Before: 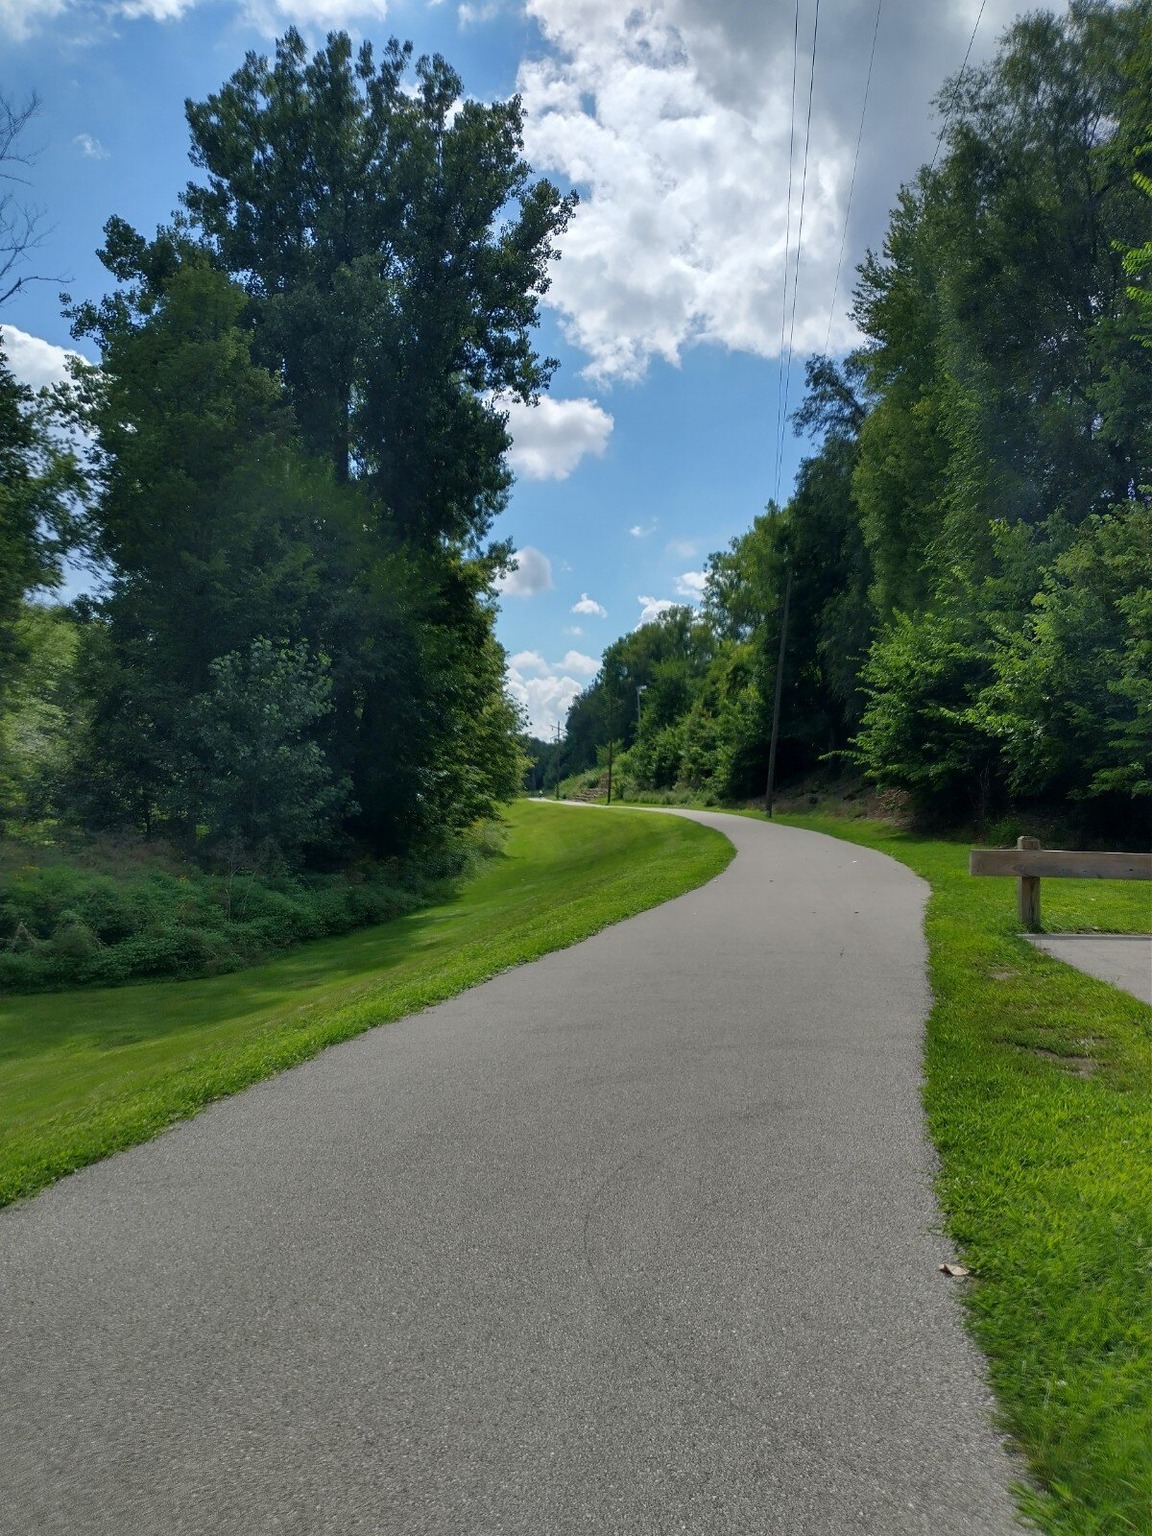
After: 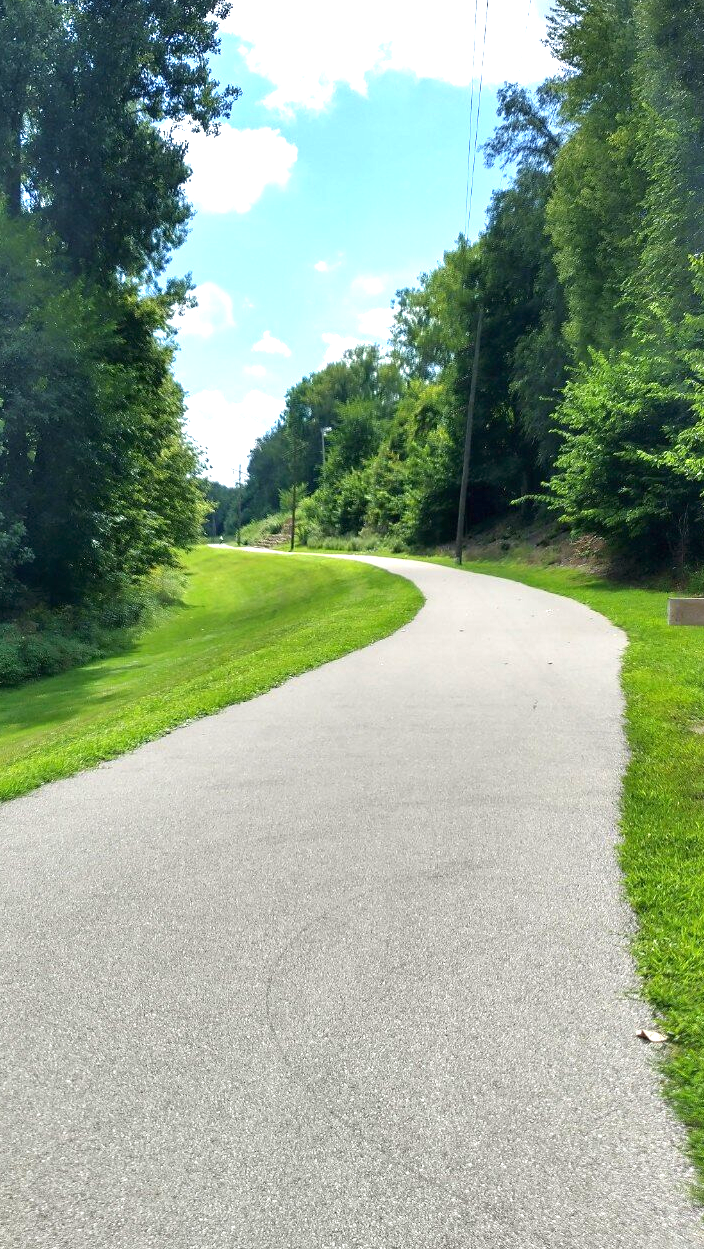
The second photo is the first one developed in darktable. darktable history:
exposure: black level correction 0, exposure 1.448 EV, compensate highlight preservation false
crop and rotate: left 28.564%, top 17.999%, right 12.716%, bottom 3.914%
tone equalizer: on, module defaults
